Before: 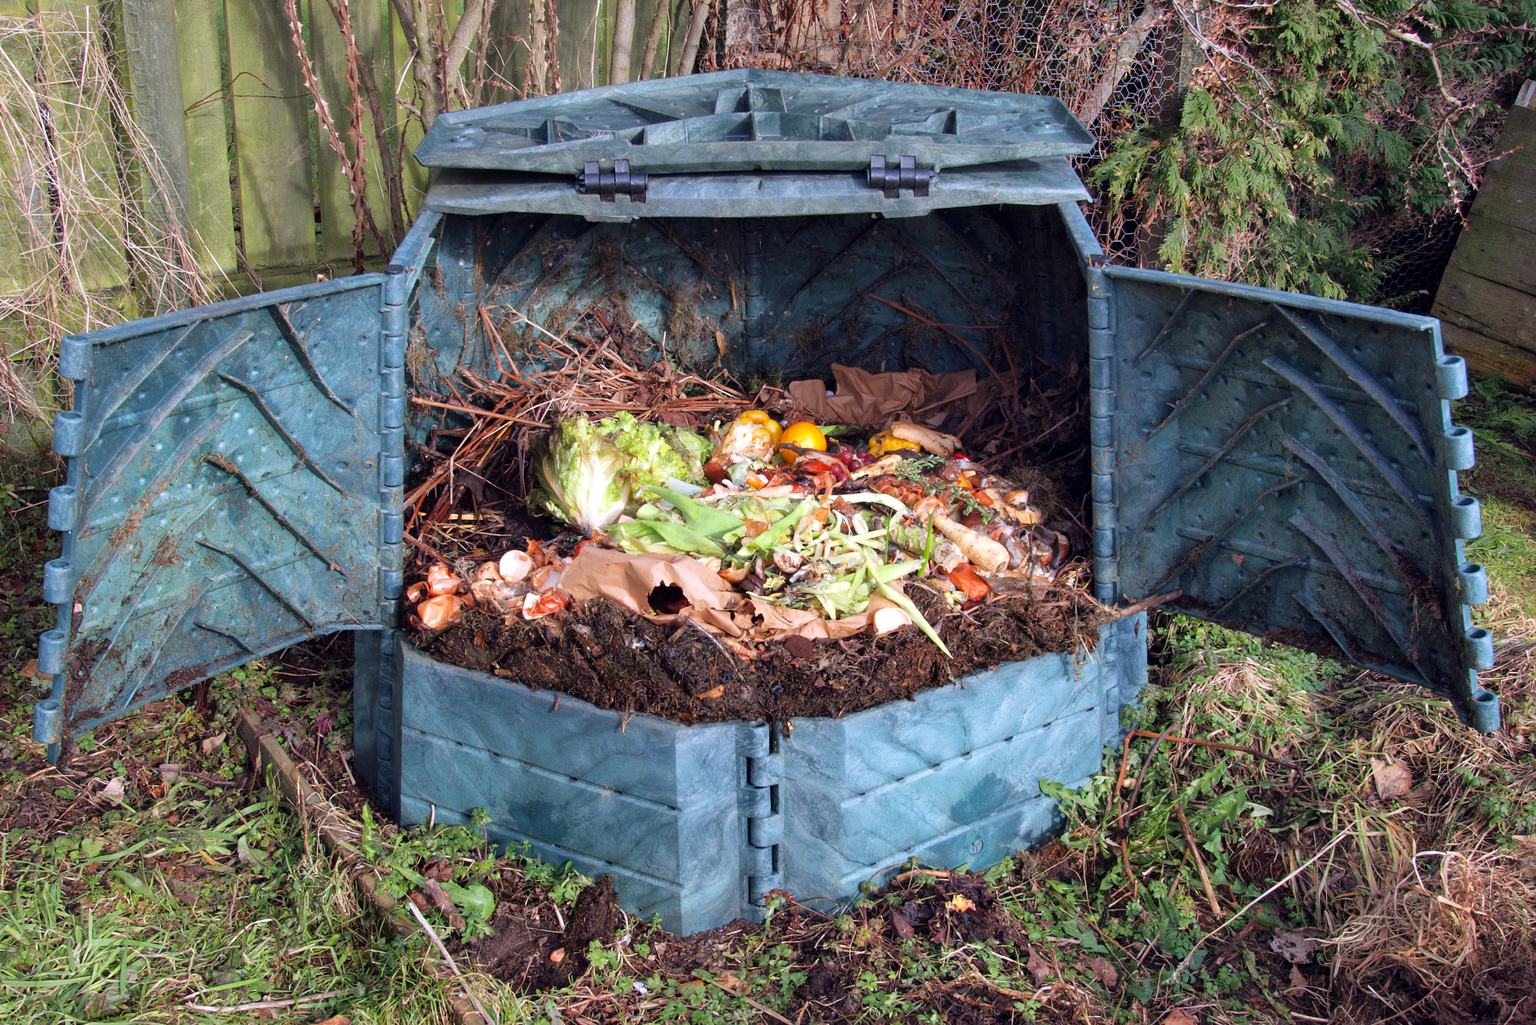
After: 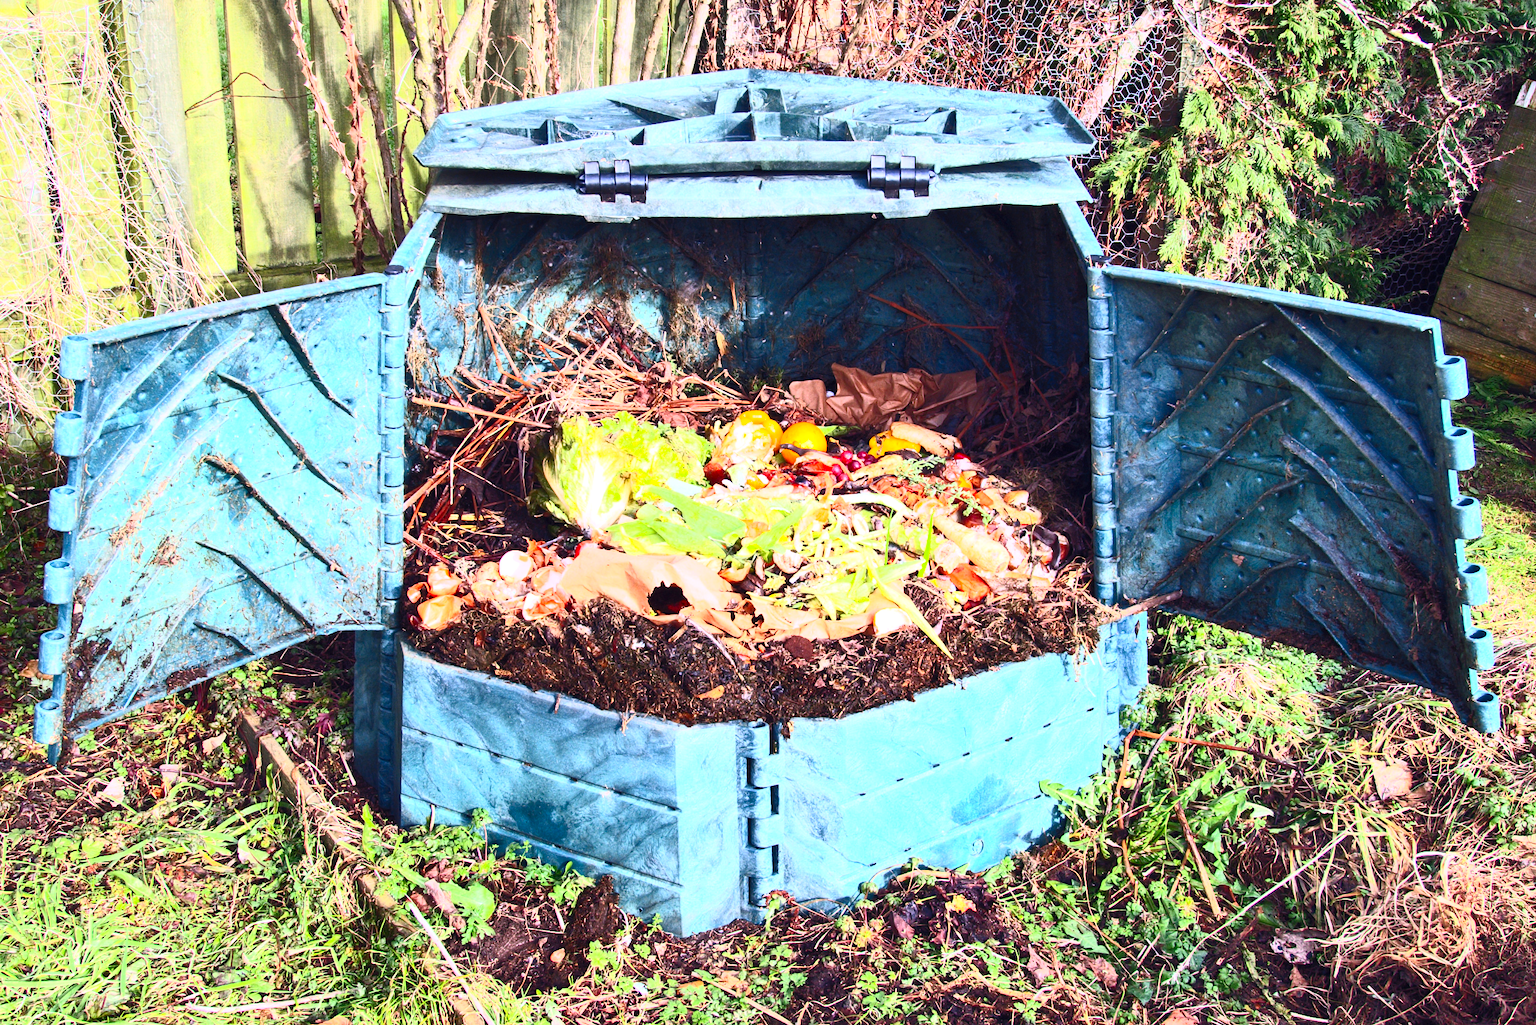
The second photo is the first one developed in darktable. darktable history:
contrast brightness saturation: contrast 0.83, brightness 0.59, saturation 0.59
exposure: exposure 0.3 EV, compensate highlight preservation false
